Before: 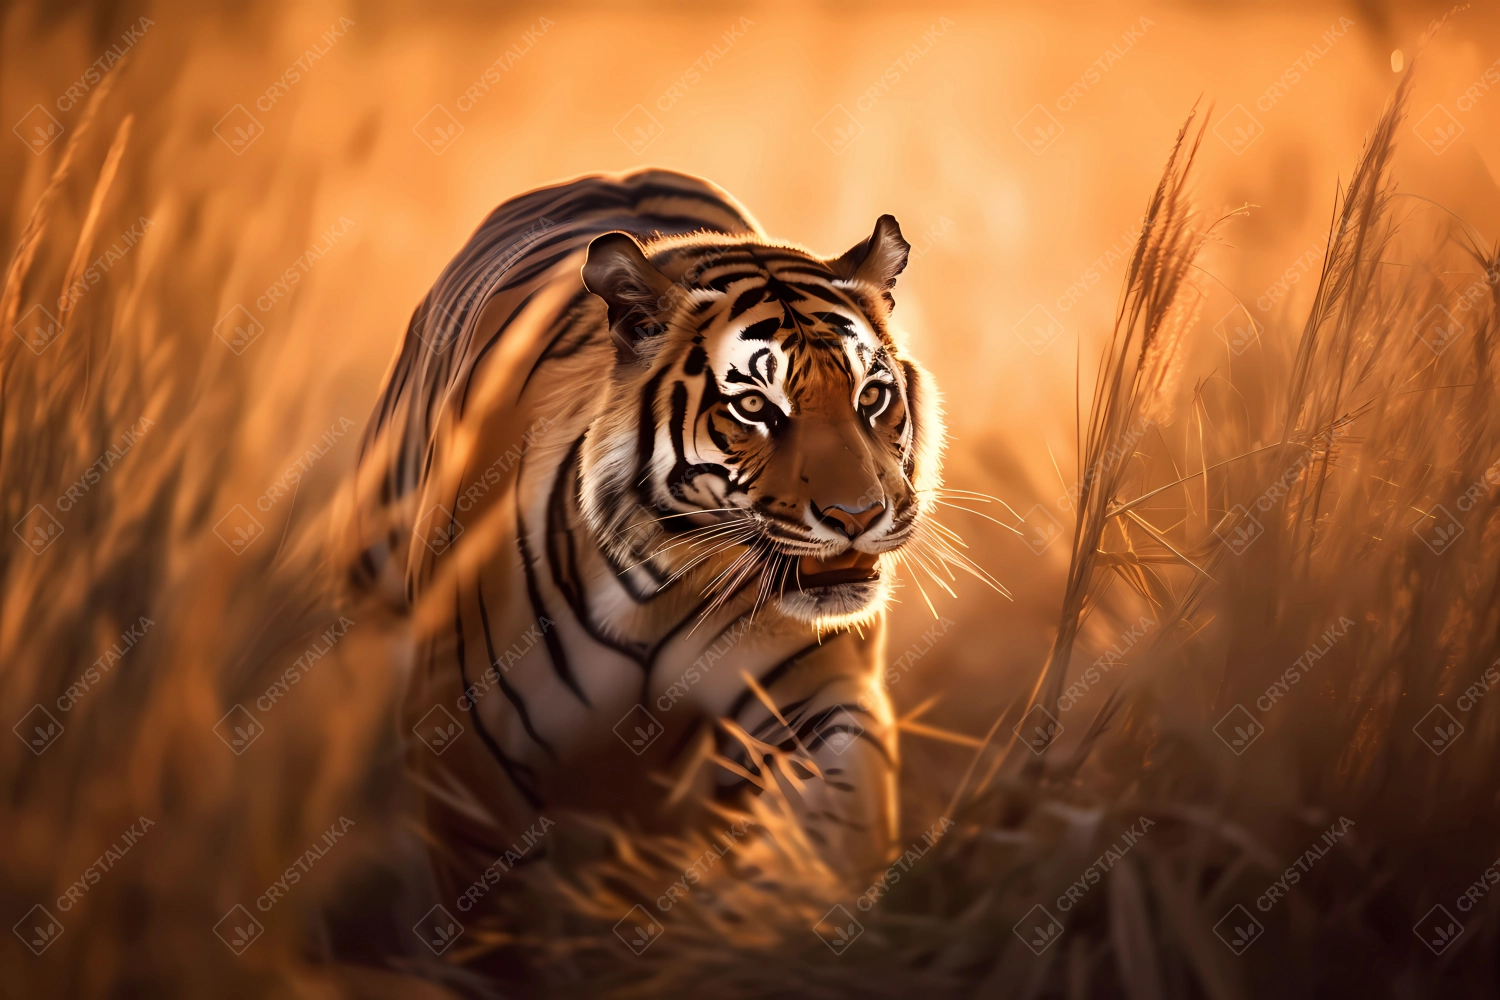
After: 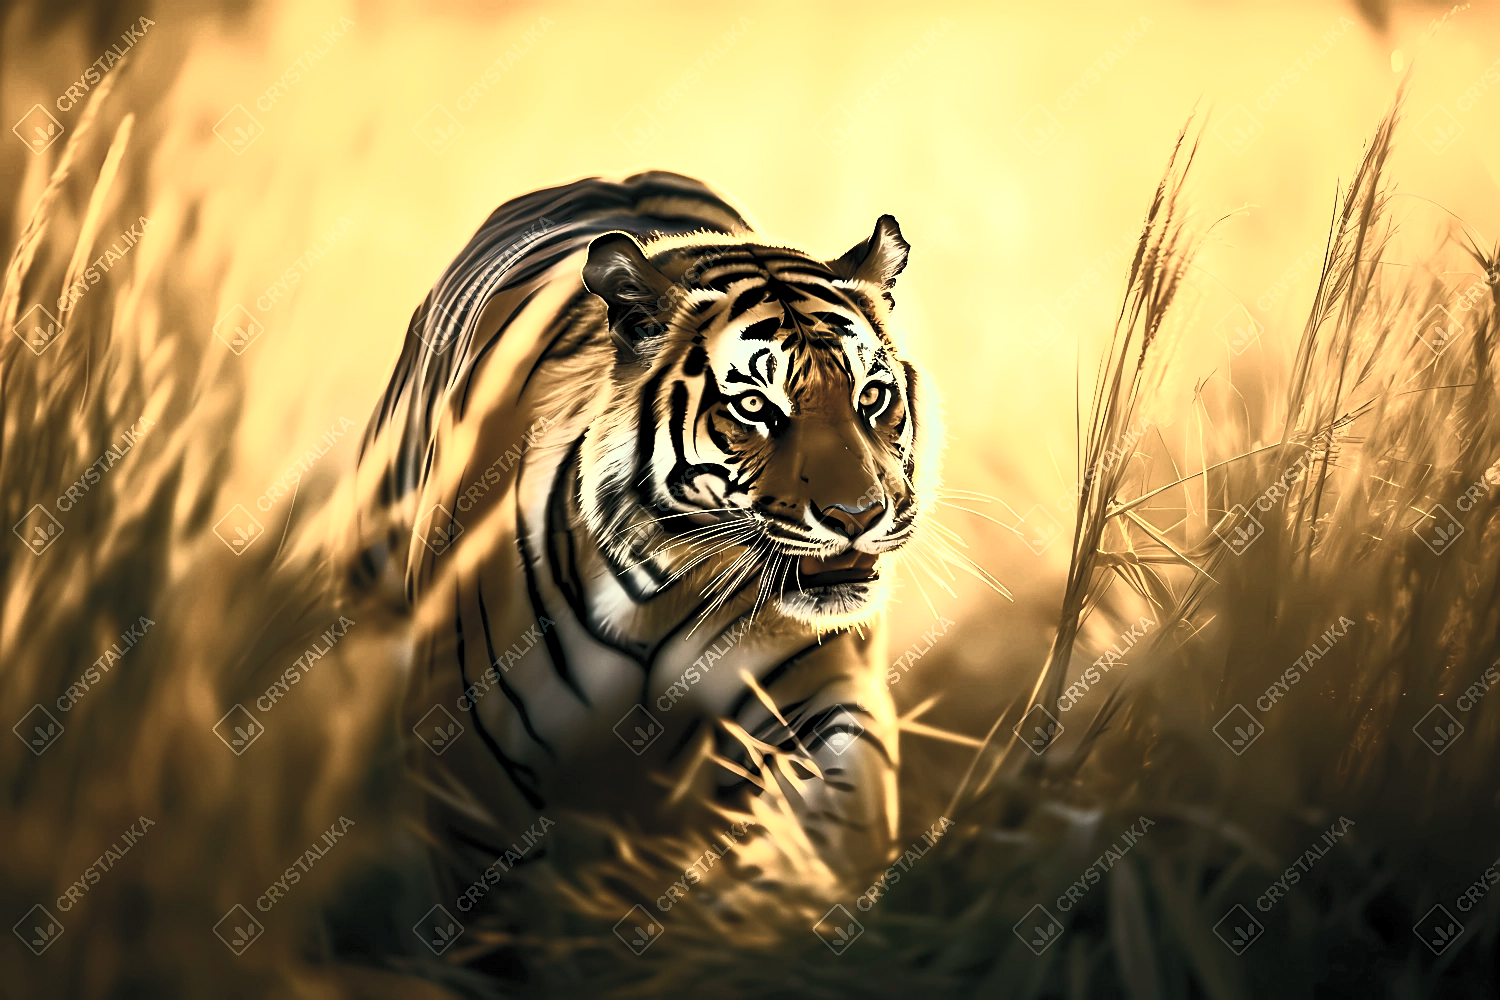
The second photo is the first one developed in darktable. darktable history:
color balance rgb: shadows lift › luminance -7.7%, shadows lift › chroma 2.13%, shadows lift › hue 165.27°, power › luminance -7.77%, power › chroma 1.1%, power › hue 215.88°, highlights gain › luminance 15.15%, highlights gain › chroma 7%, highlights gain › hue 125.57°, global offset › luminance -0.33%, global offset › chroma 0.11%, global offset › hue 165.27°, perceptual saturation grading › global saturation 24.42%, perceptual saturation grading › highlights -24.42%, perceptual saturation grading › mid-tones 24.42%, perceptual saturation grading › shadows 40%, perceptual brilliance grading › global brilliance -5%, perceptual brilliance grading › highlights 24.42%, perceptual brilliance grading › mid-tones 7%, perceptual brilliance grading › shadows -5%
sharpen: on, module defaults
contrast brightness saturation: contrast 0.57, brightness 0.57, saturation -0.34
